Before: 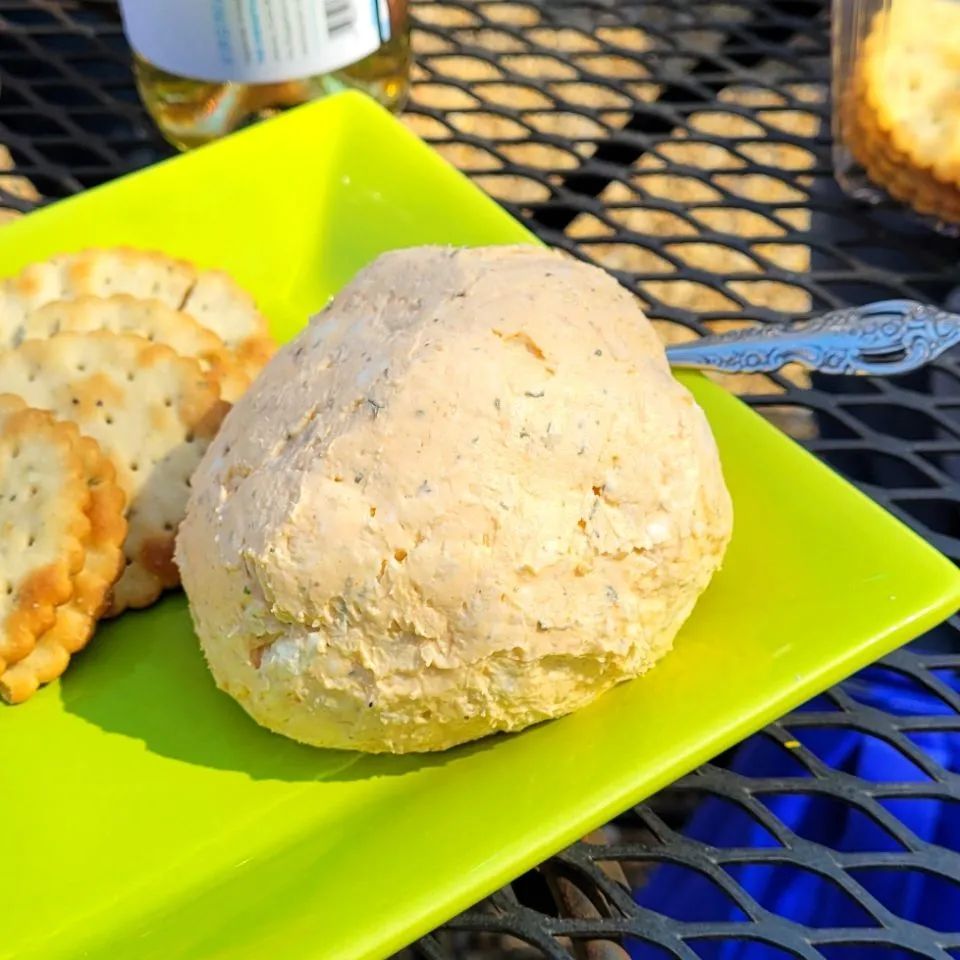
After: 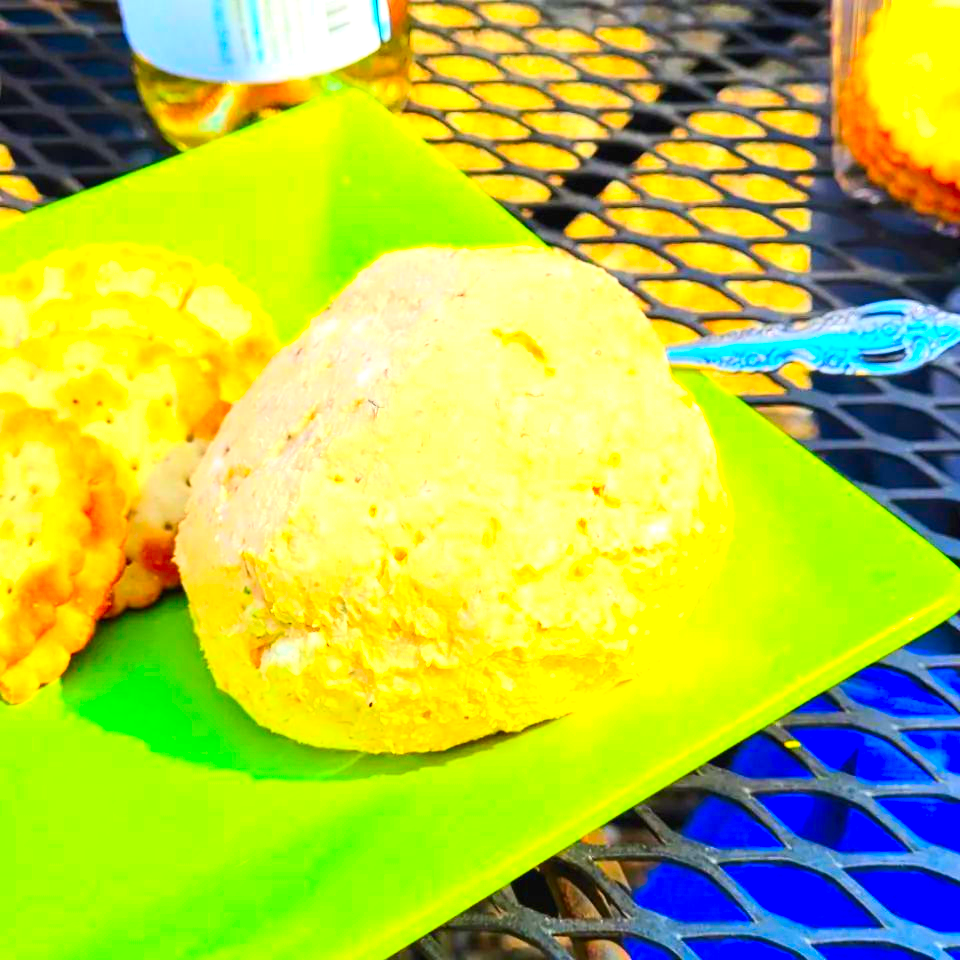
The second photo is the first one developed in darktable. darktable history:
color correction: saturation 1.8
contrast brightness saturation: contrast 0.2, brightness 0.16, saturation 0.22
exposure: black level correction -0.001, exposure 0.9 EV, compensate exposure bias true, compensate highlight preservation false
